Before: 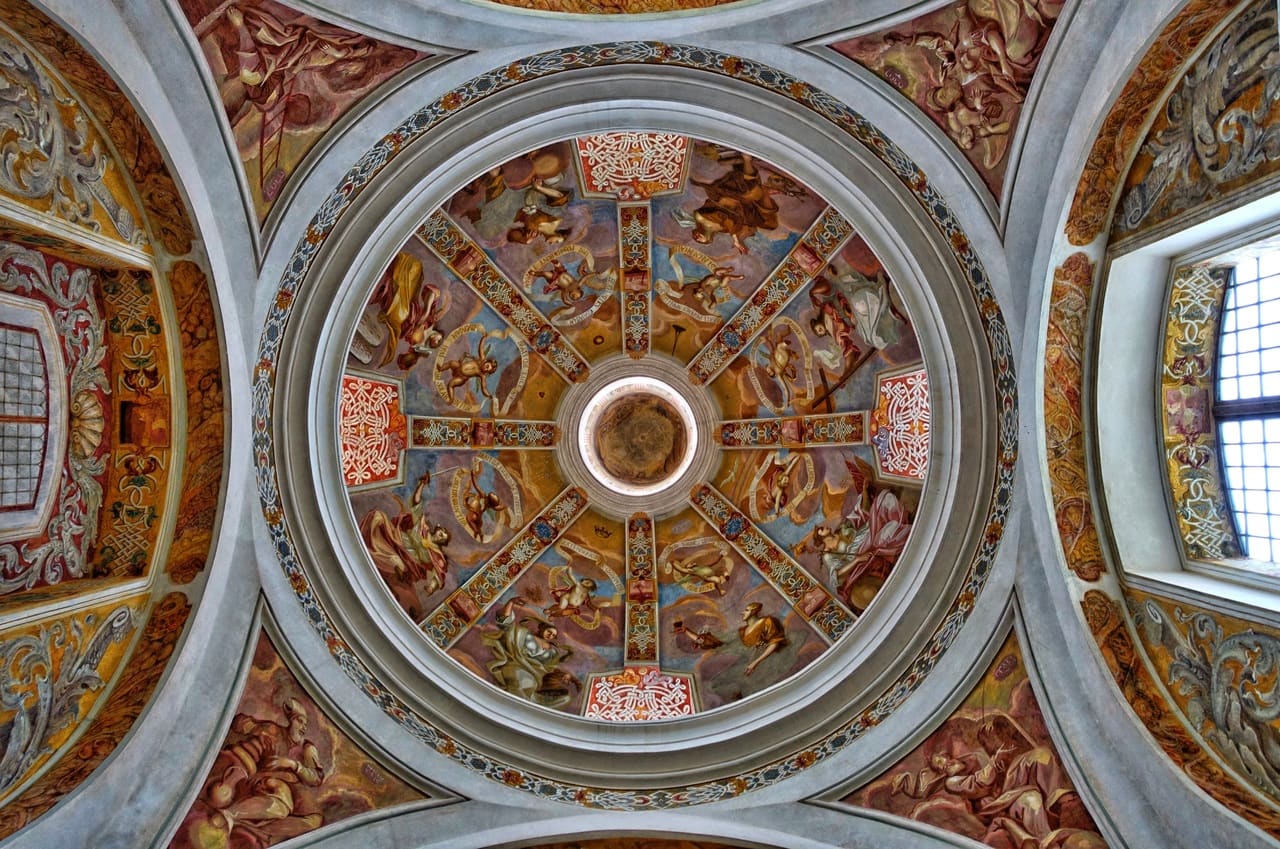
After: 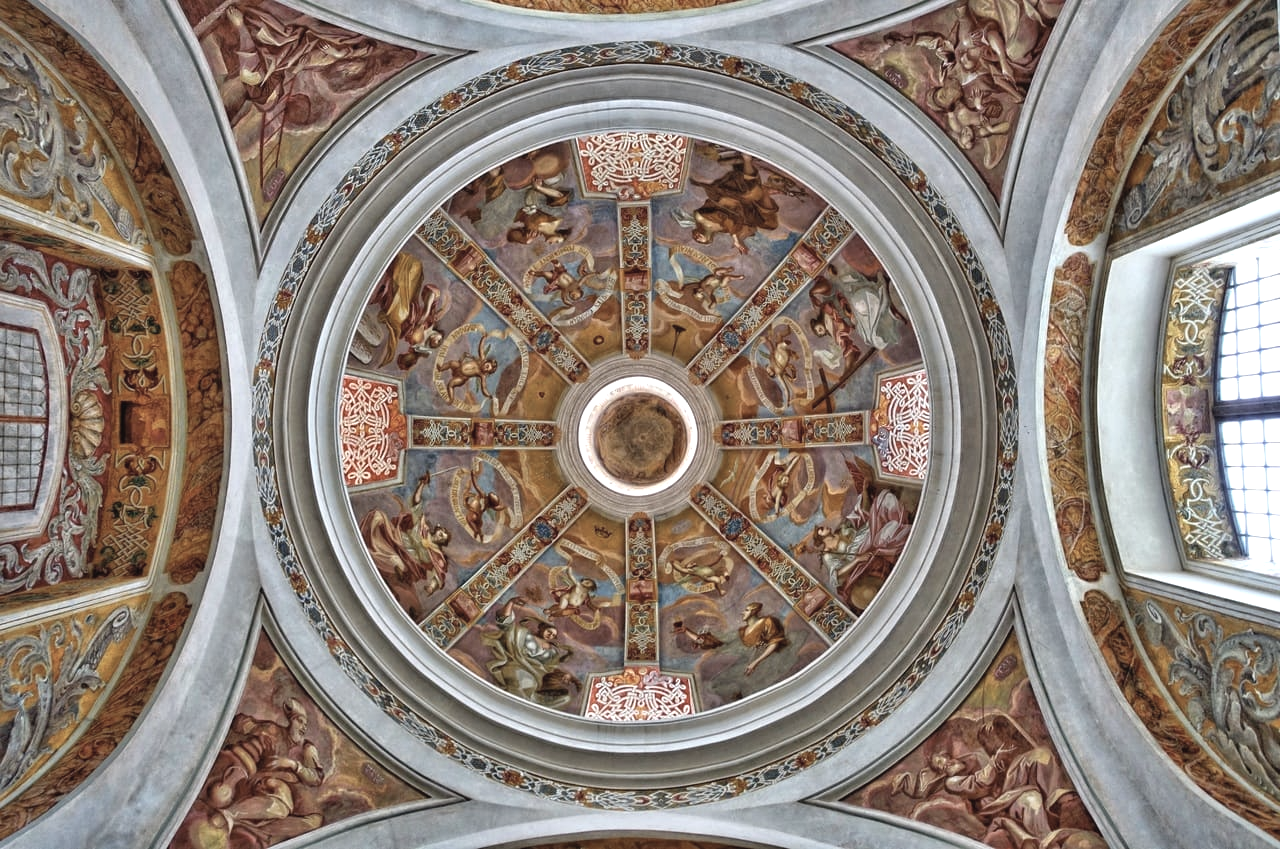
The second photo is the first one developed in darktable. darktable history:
contrast brightness saturation: contrast -0.056, saturation -0.404
exposure: black level correction 0, exposure 0.593 EV, compensate highlight preservation false
